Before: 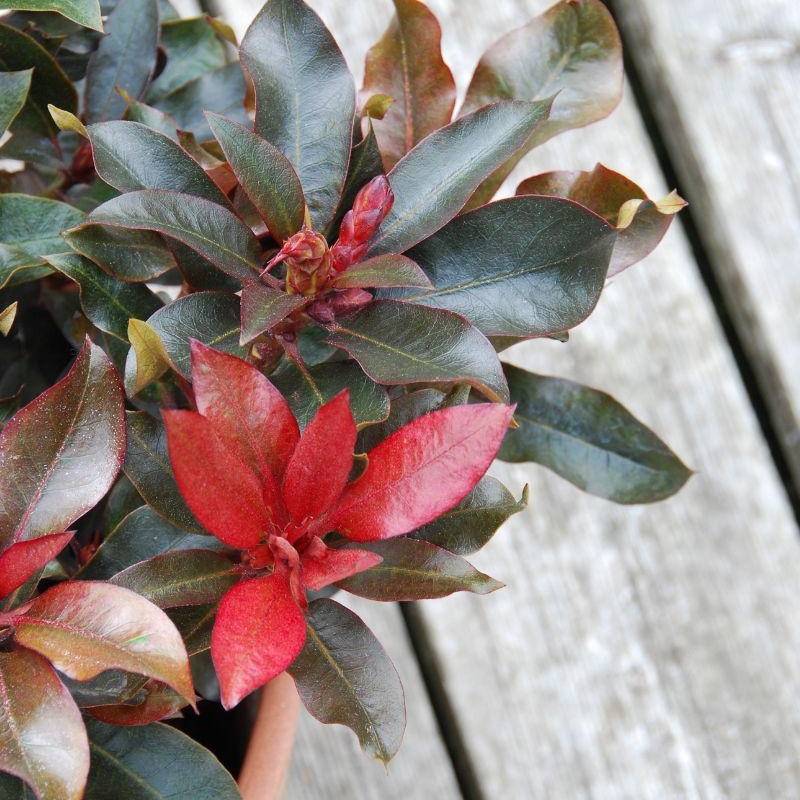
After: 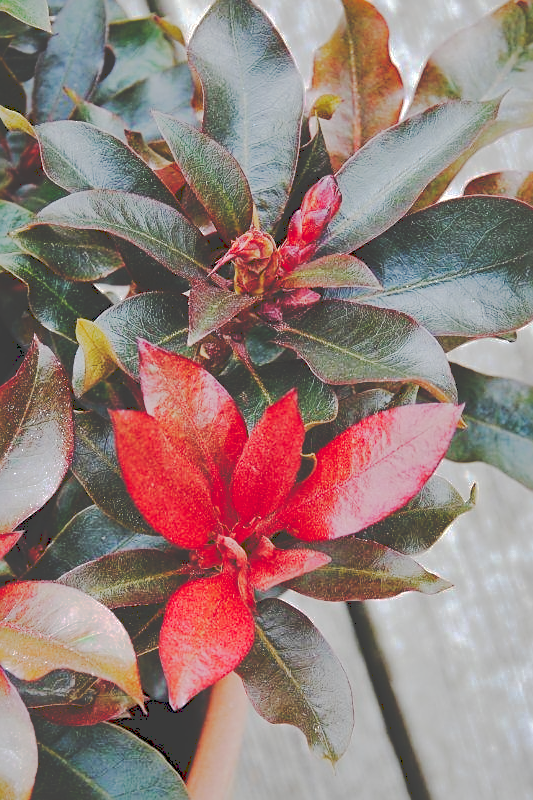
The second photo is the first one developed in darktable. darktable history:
tone equalizer: -7 EV 0.13 EV, smoothing diameter 25%, edges refinement/feathering 10, preserve details guided filter
tone curve: curves: ch0 [(0, 0) (0.003, 0.219) (0.011, 0.219) (0.025, 0.223) (0.044, 0.226) (0.069, 0.232) (0.1, 0.24) (0.136, 0.245) (0.177, 0.257) (0.224, 0.281) (0.277, 0.324) (0.335, 0.392) (0.399, 0.484) (0.468, 0.585) (0.543, 0.672) (0.623, 0.741) (0.709, 0.788) (0.801, 0.835) (0.898, 0.878) (1, 1)], preserve colors none
crop and rotate: left 6.617%, right 26.717%
shadows and highlights: shadows 40, highlights -60
sharpen: on, module defaults
